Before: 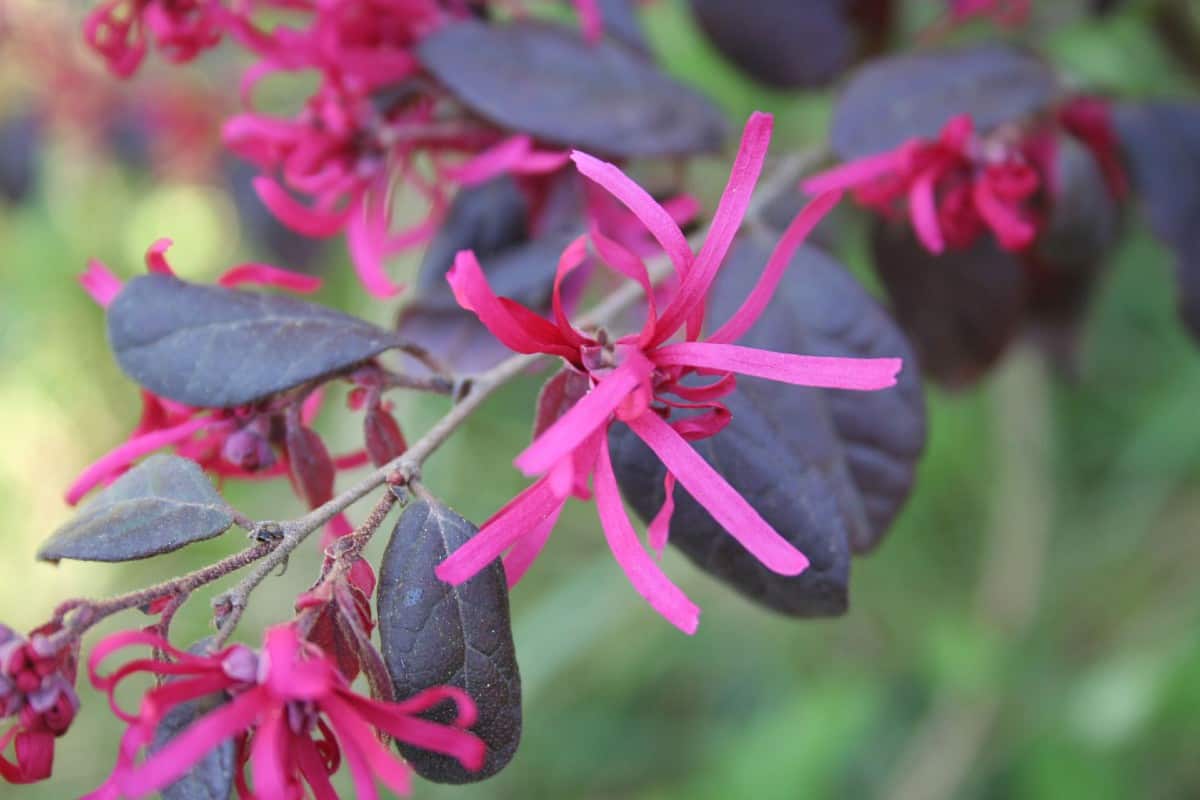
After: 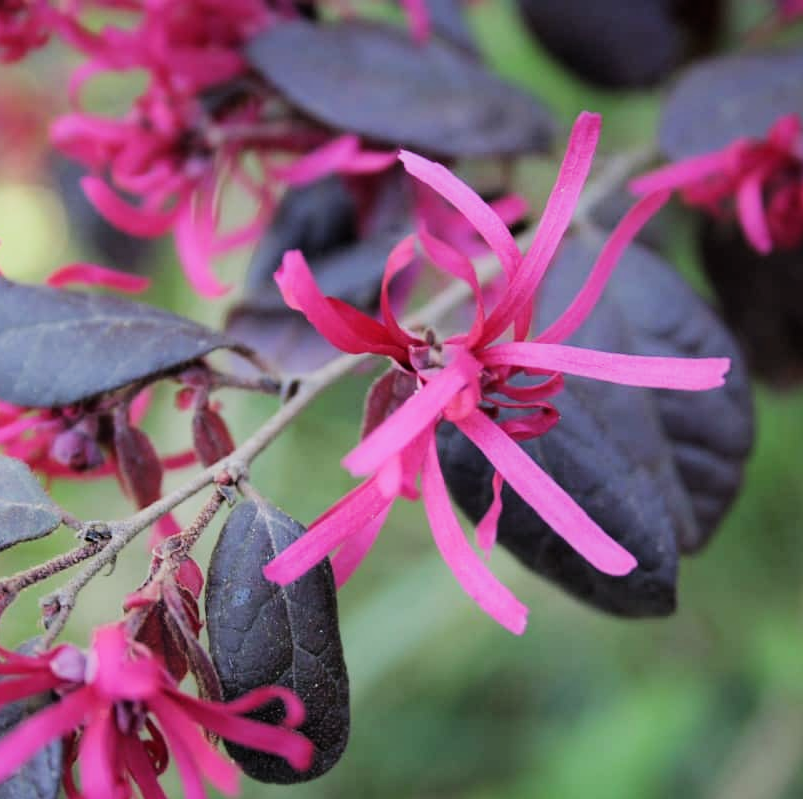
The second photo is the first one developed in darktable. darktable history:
crop and rotate: left 14.411%, right 18.67%
filmic rgb: black relative exposure -5.12 EV, white relative exposure 3.95 EV, hardness 2.9, contrast 1.185, highlights saturation mix -31.22%
tone equalizer: -8 EV -0.001 EV, -7 EV 0.001 EV, -6 EV -0.003 EV, -5 EV -0.008 EV, -4 EV -0.07 EV, -3 EV -0.222 EV, -2 EV -0.275 EV, -1 EV 0.112 EV, +0 EV 0.314 EV
